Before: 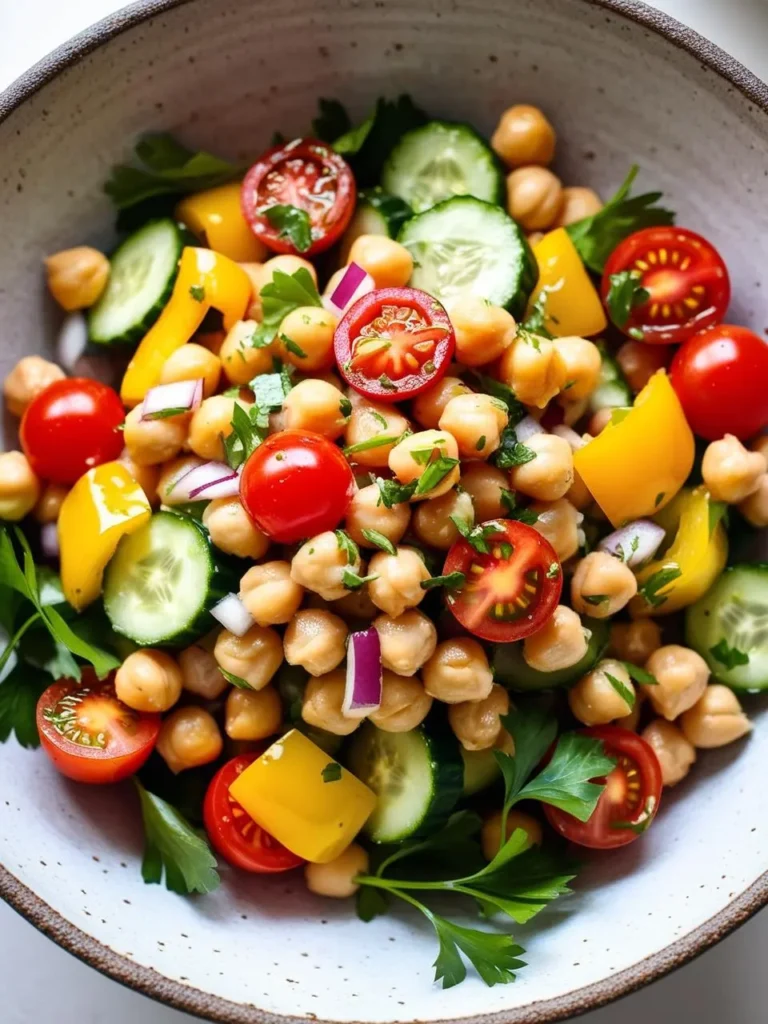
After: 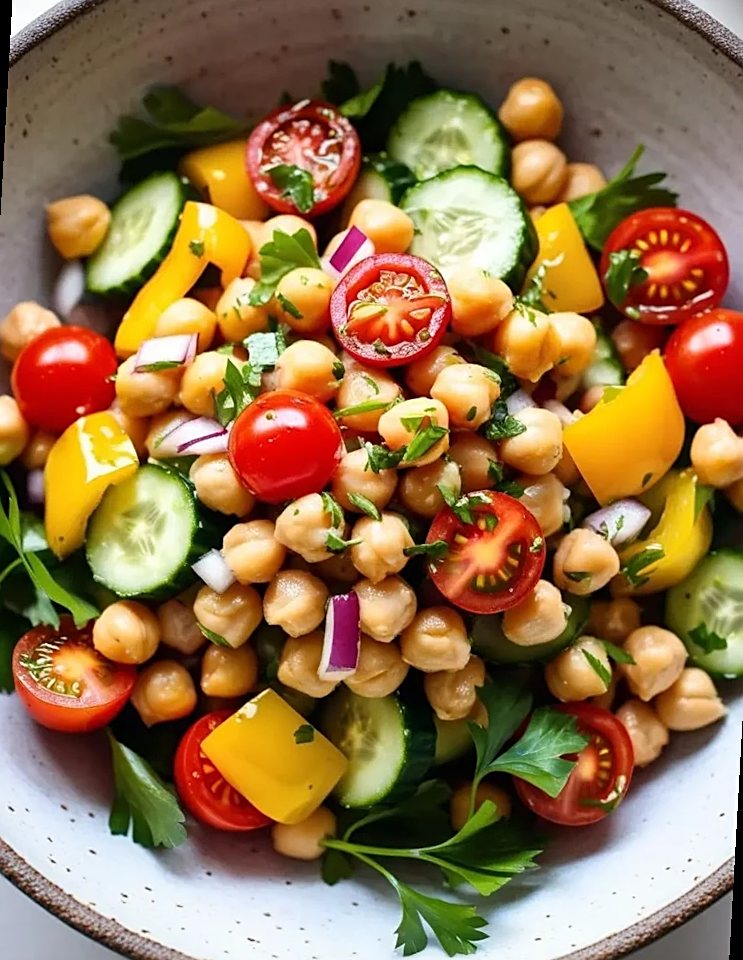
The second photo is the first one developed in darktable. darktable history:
sharpen: on, module defaults
crop and rotate: angle -3.19°, left 5.065%, top 5.22%, right 4.706%, bottom 4.611%
